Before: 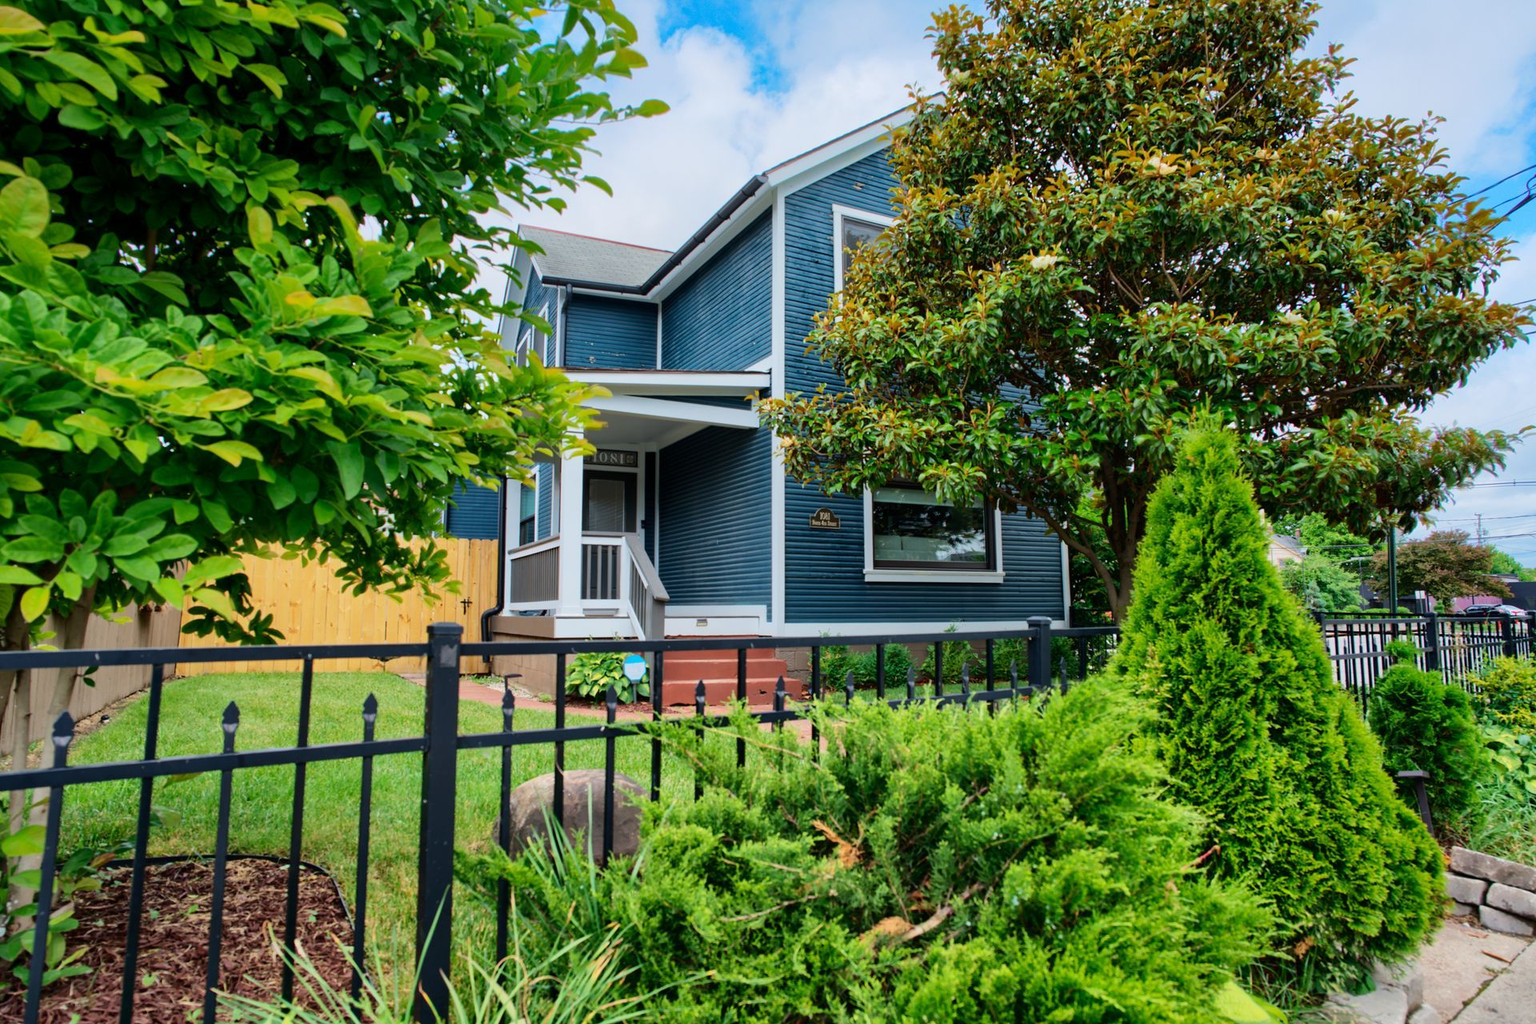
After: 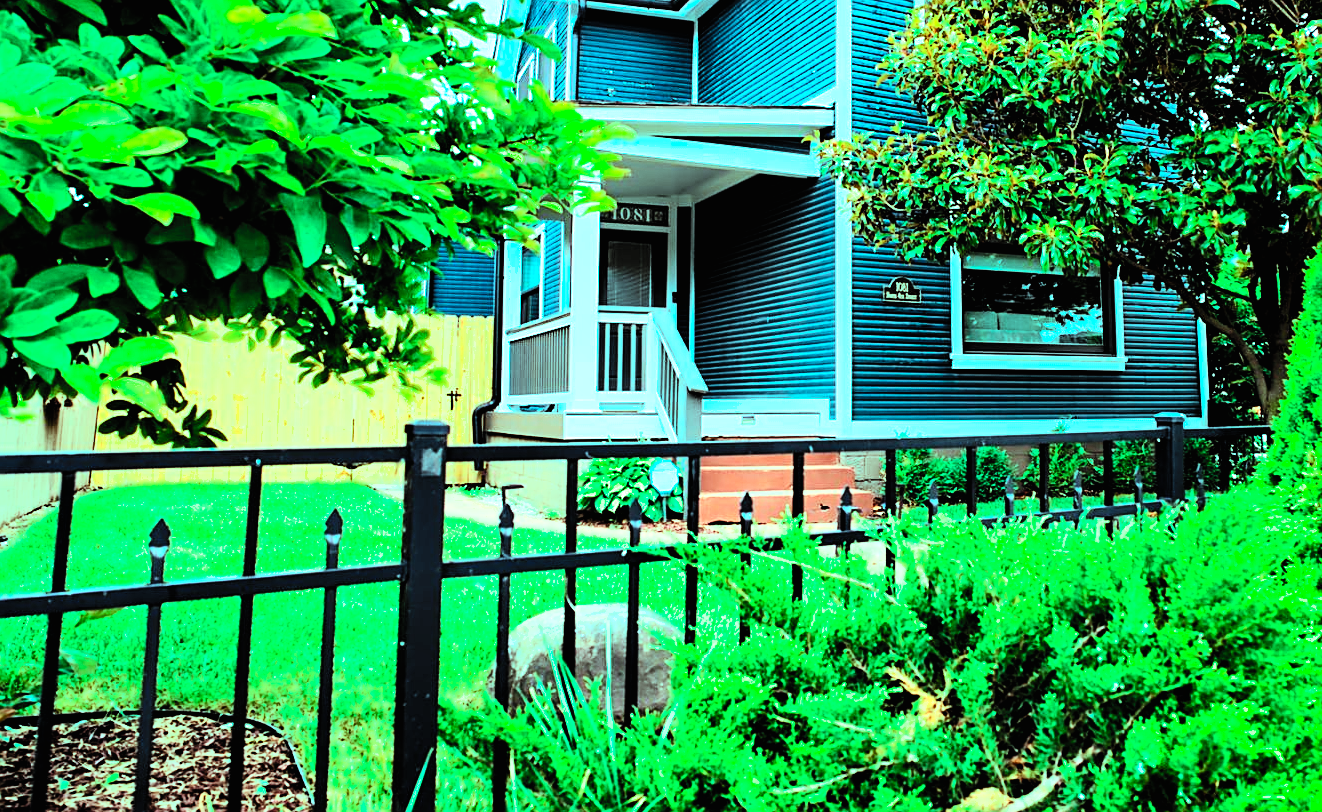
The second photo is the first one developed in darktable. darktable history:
crop: left 6.761%, top 28.037%, right 24.338%, bottom 8.518%
color balance rgb: highlights gain › chroma 7.569%, highlights gain › hue 184.3°, linear chroma grading › shadows -6.614%, linear chroma grading › highlights -6.038%, linear chroma grading › global chroma -10.419%, linear chroma grading › mid-tones -8.282%, perceptual saturation grading › global saturation 9.683%, saturation formula JzAzBz (2021)
color zones: curves: ch1 [(0, 0.525) (0.143, 0.556) (0.286, 0.52) (0.429, 0.5) (0.571, 0.5) (0.714, 0.5) (0.857, 0.503) (1, 0.525)]
shadows and highlights: radius 169.78, shadows 27.51, white point adjustment 3.3, highlights -68.88, highlights color adjustment 72.73%, soften with gaussian
contrast brightness saturation: contrast 0.236, brightness 0.256, saturation 0.393
exposure: black level correction 0, exposure 0.701 EV, compensate exposure bias true, compensate highlight preservation false
filmic rgb: black relative exposure -4.05 EV, white relative exposure 2.99 EV, hardness 3, contrast 1.515
sharpen: on, module defaults
